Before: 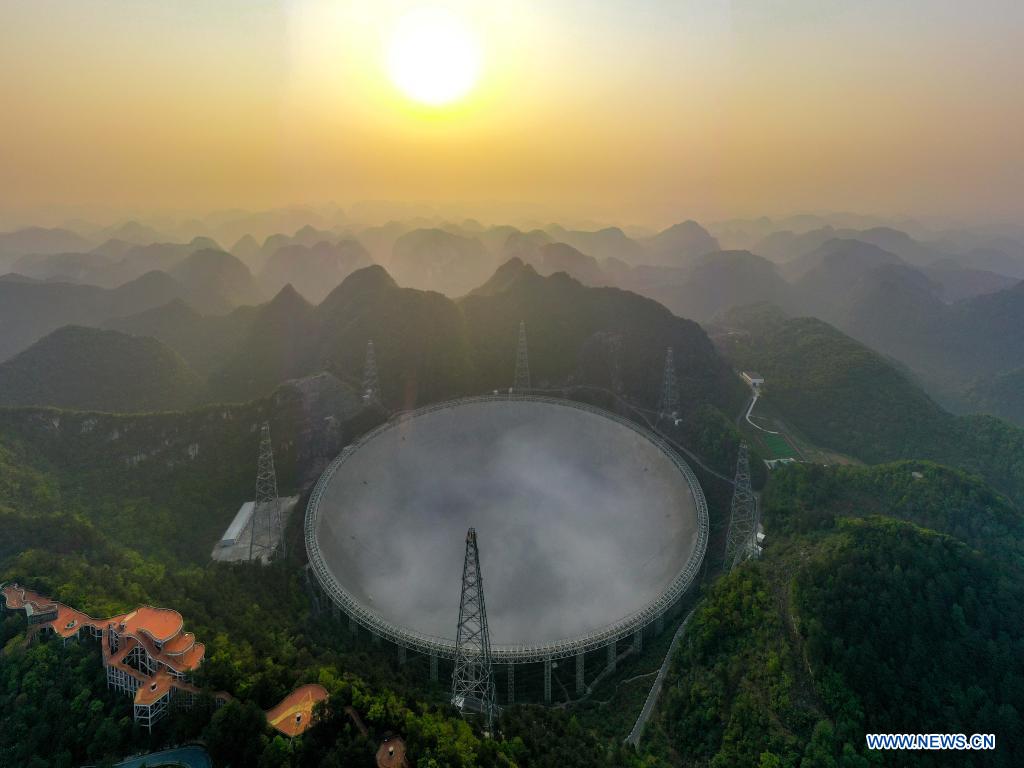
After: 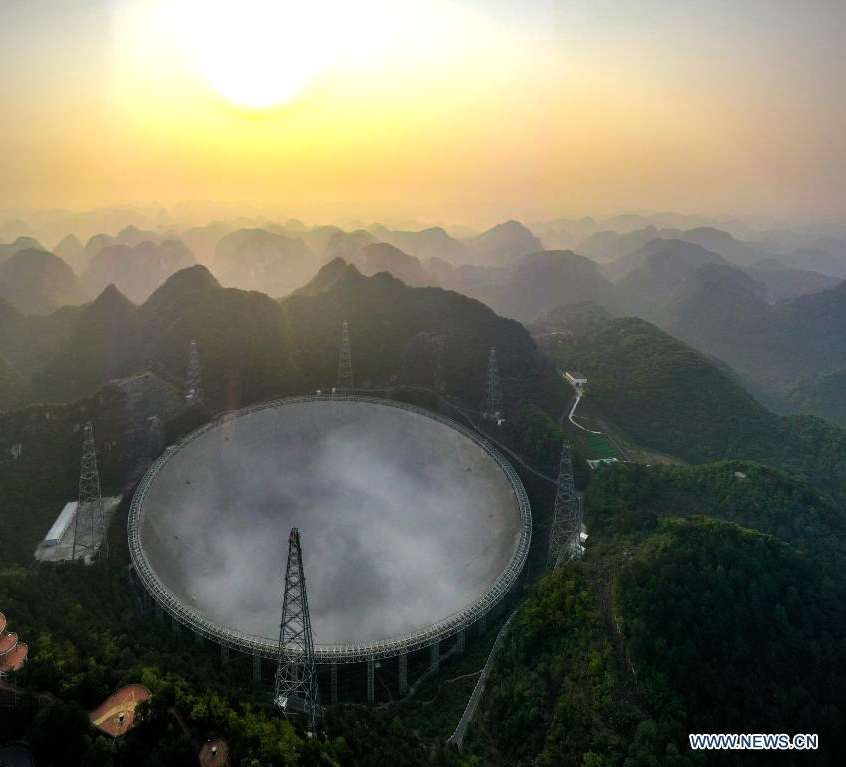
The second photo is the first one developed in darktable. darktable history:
vignetting: fall-off start 97.23%, width/height ratio 1.181
crop: left 17.289%, bottom 0.042%
tone equalizer: -8 EV -0.769 EV, -7 EV -0.671 EV, -6 EV -0.608 EV, -5 EV -0.367 EV, -3 EV 0.404 EV, -2 EV 0.6 EV, -1 EV 0.679 EV, +0 EV 0.753 EV, edges refinement/feathering 500, mask exposure compensation -1.57 EV, preserve details no
